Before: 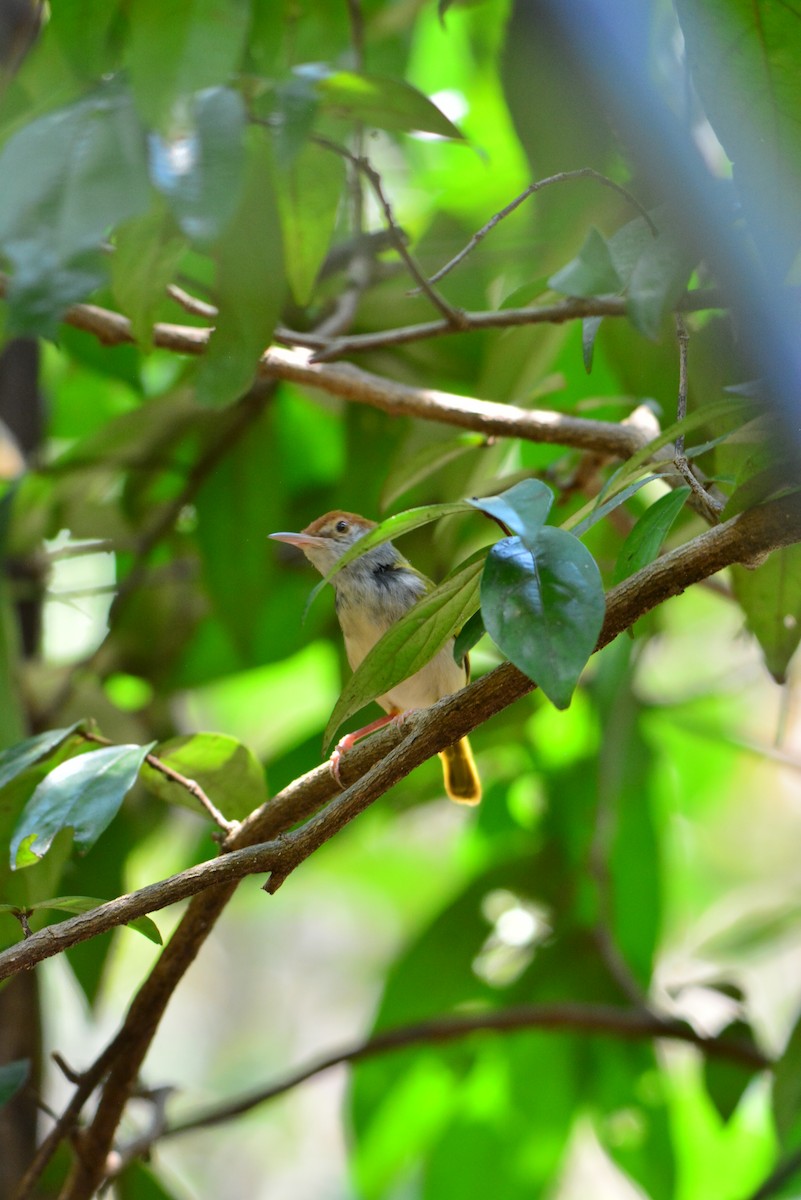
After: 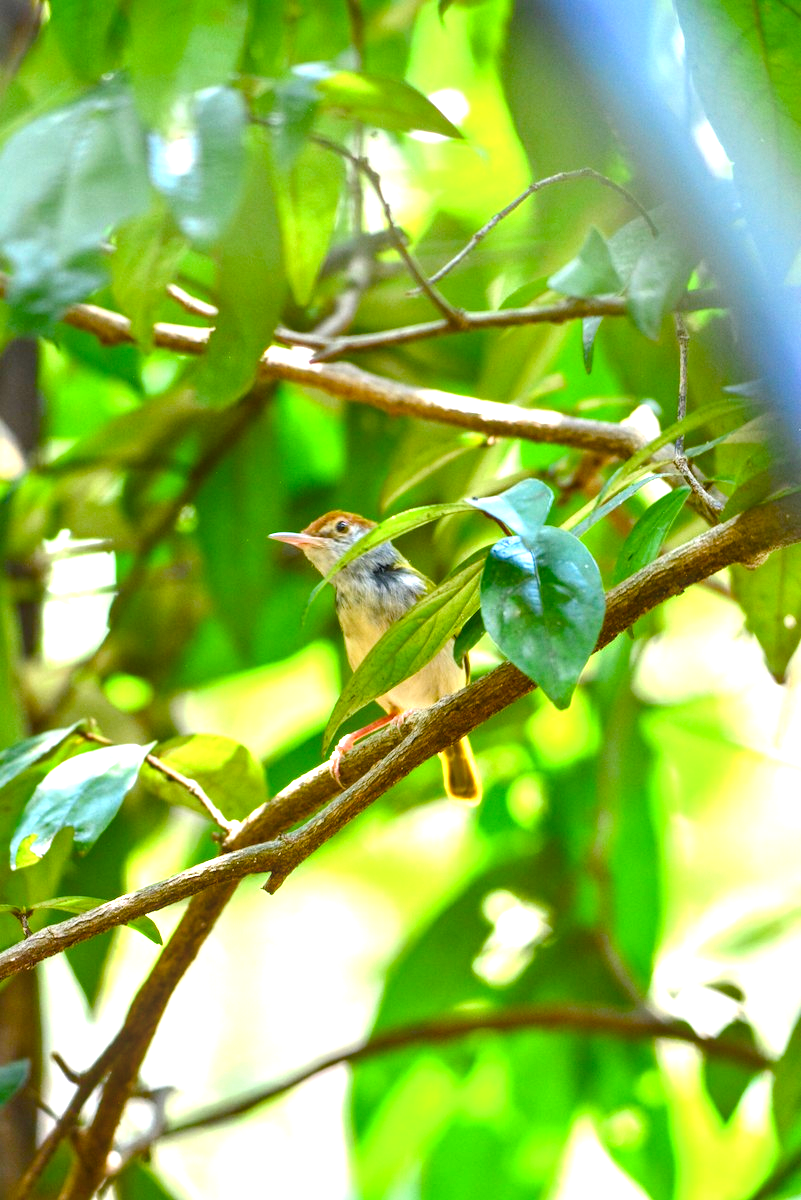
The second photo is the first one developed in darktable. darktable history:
color balance rgb: linear chroma grading › shadows -2.2%, linear chroma grading › highlights -15%, linear chroma grading › global chroma -10%, linear chroma grading › mid-tones -10%, perceptual saturation grading › global saturation 45%, perceptual saturation grading › highlights -50%, perceptual saturation grading › shadows 30%, perceptual brilliance grading › global brilliance 18%, global vibrance 45%
local contrast: on, module defaults
shadows and highlights: shadows 12, white point adjustment 1.2, highlights -0.36, soften with gaussian
exposure: black level correction -0.002, exposure 0.54 EV, compensate highlight preservation false
